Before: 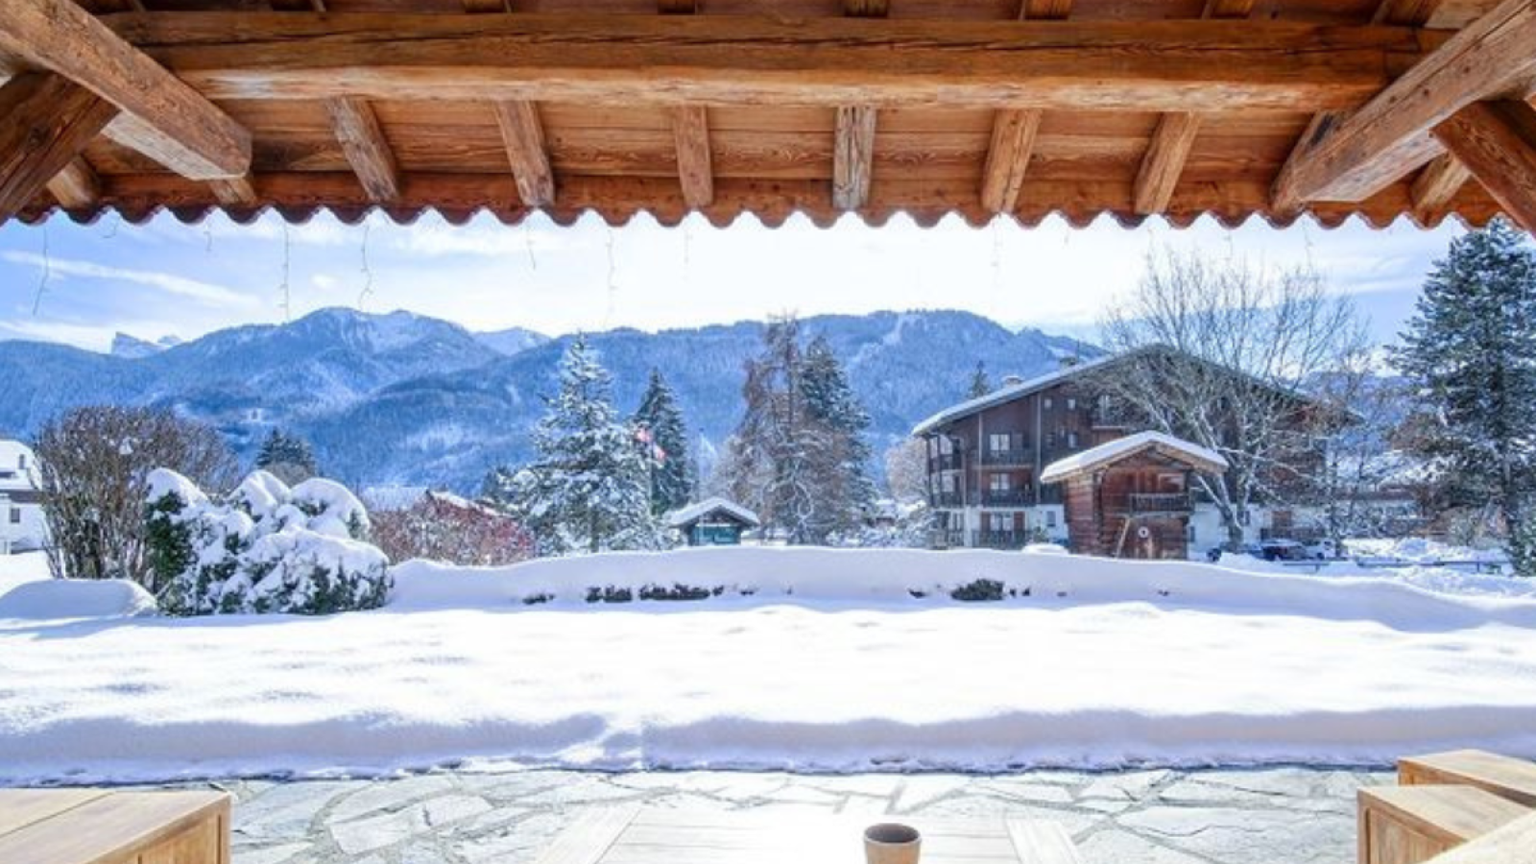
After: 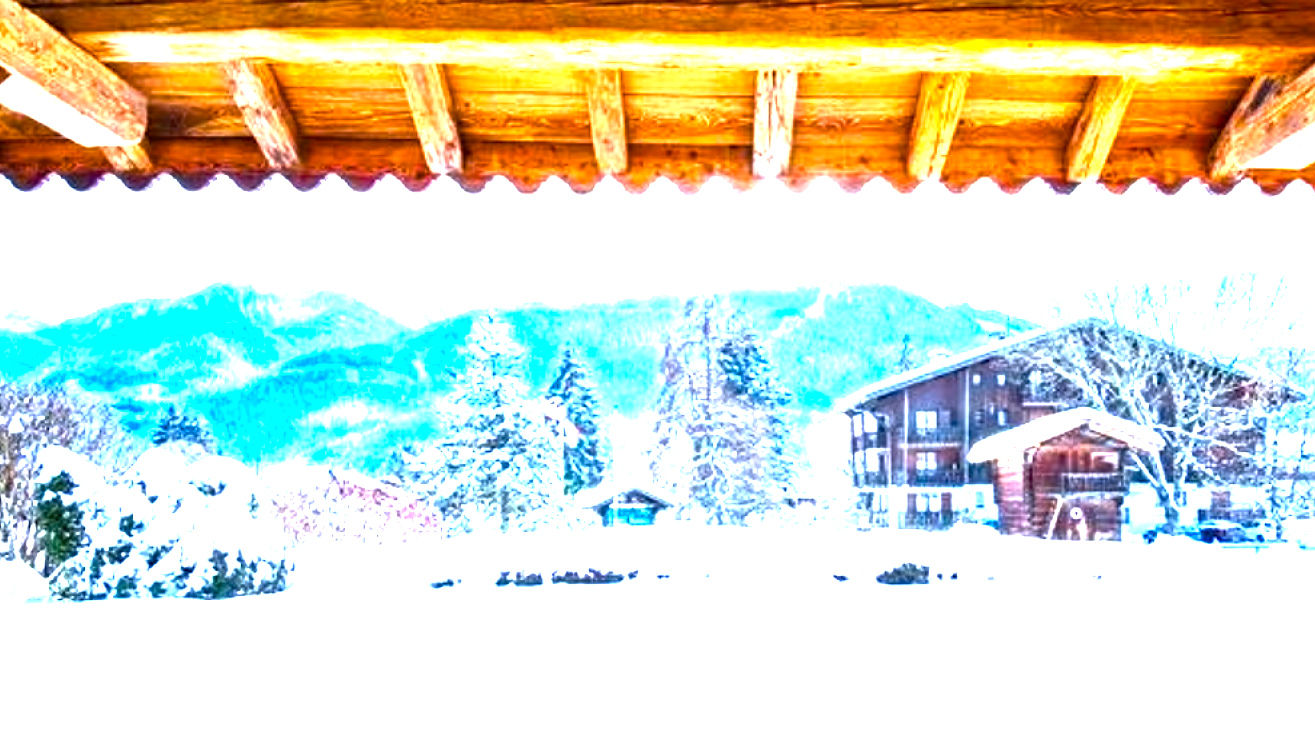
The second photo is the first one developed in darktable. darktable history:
crop and rotate: left 7.196%, top 4.574%, right 10.605%, bottom 13.178%
color balance rgb: perceptual saturation grading › global saturation 25%, perceptual brilliance grading › global brilliance 35%, perceptual brilliance grading › highlights 50%, perceptual brilliance grading › mid-tones 60%, perceptual brilliance grading › shadows 35%, global vibrance 20%
haze removal: adaptive false
rotate and perspective: automatic cropping original format, crop left 0, crop top 0
